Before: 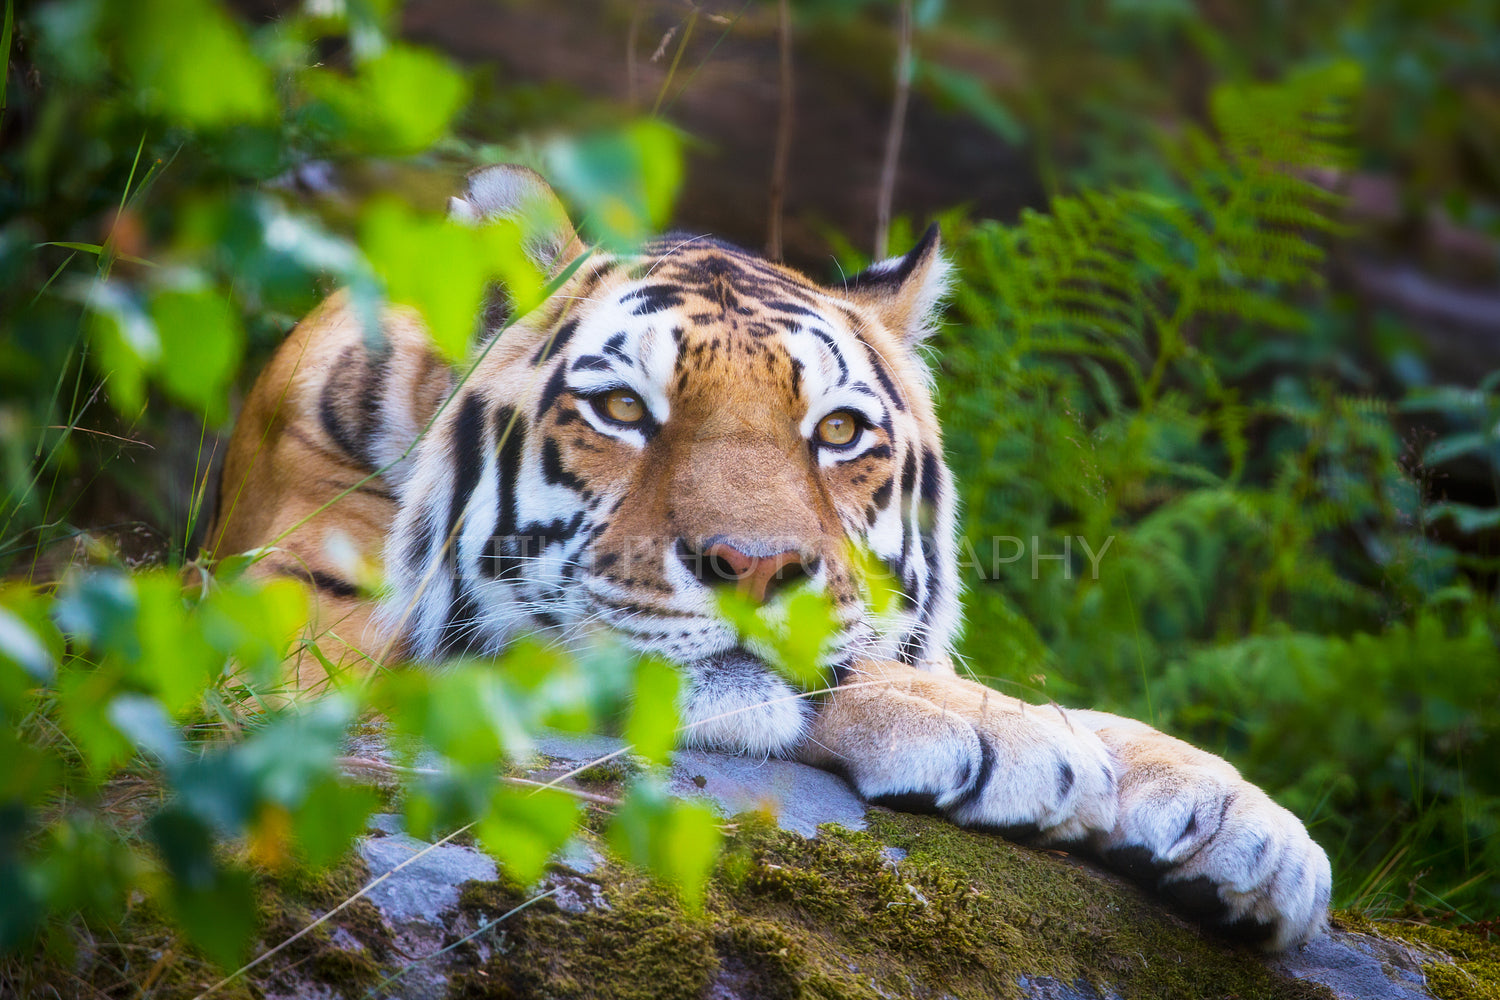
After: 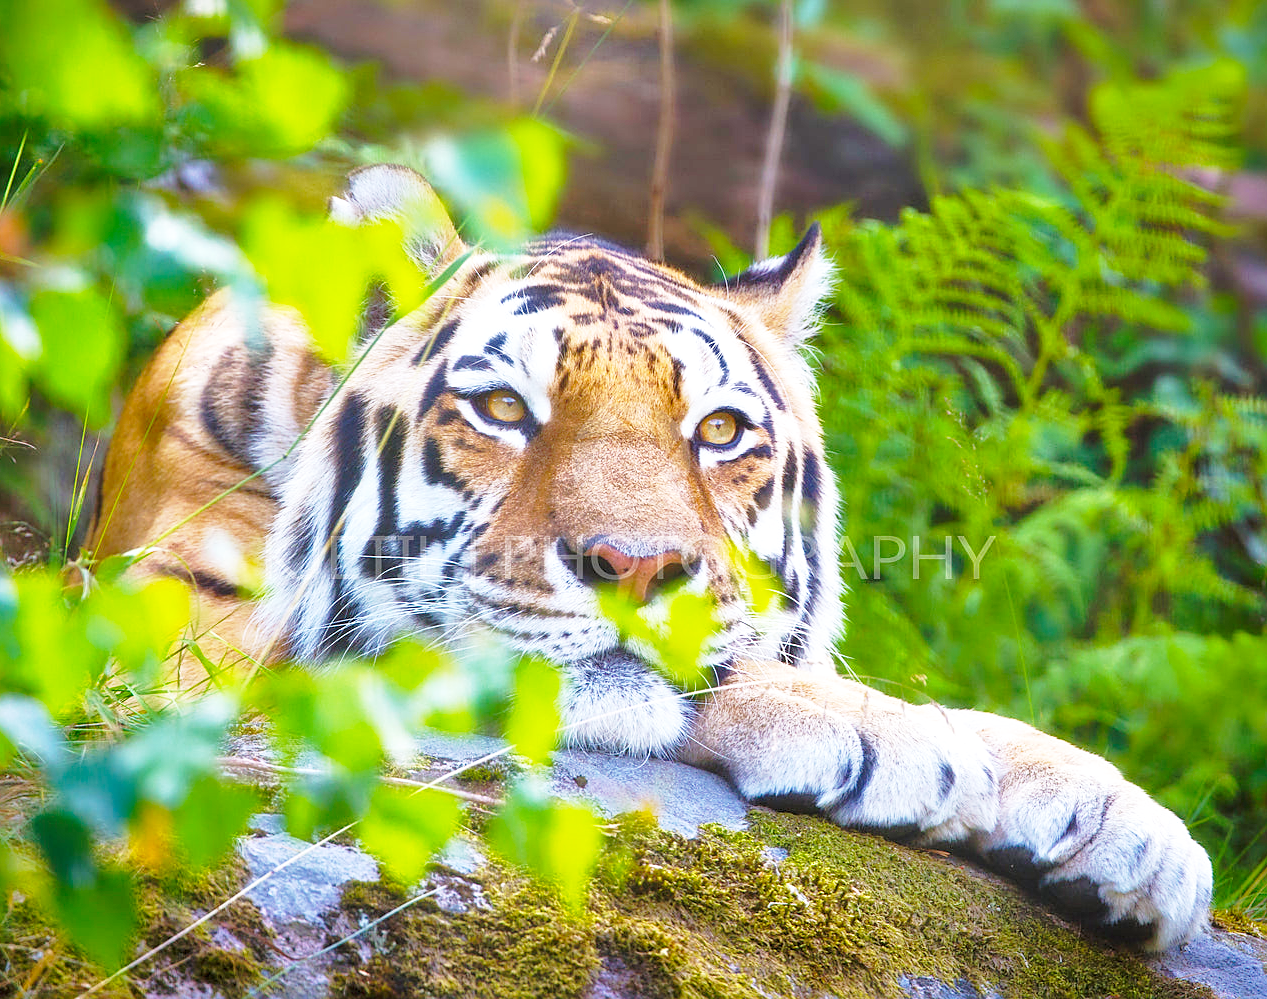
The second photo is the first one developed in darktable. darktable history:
sharpen: on, module defaults
crop: left 8%, right 7.492%
shadows and highlights: on, module defaults
base curve: curves: ch0 [(0, 0) (0.028, 0.03) (0.121, 0.232) (0.46, 0.748) (0.859, 0.968) (1, 1)], preserve colors none
tone equalizer: -8 EV 1.03 EV, -7 EV 1.01 EV, -6 EV 0.977 EV, -5 EV 1.02 EV, -4 EV 1.01 EV, -3 EV 0.746 EV, -2 EV 0.481 EV, -1 EV 0.252 EV
exposure: exposure 0.292 EV, compensate highlight preservation false
